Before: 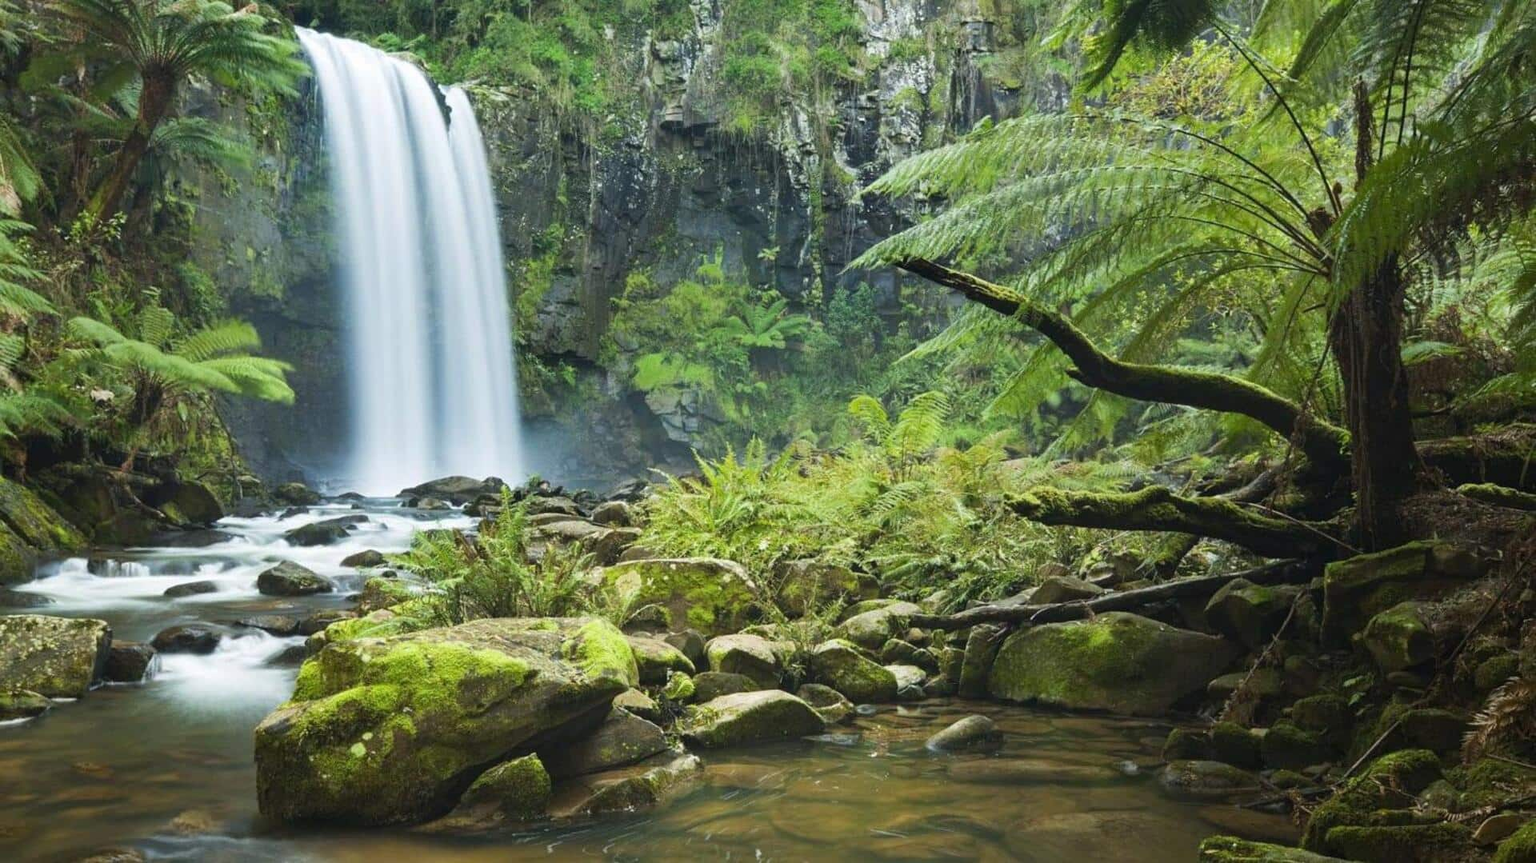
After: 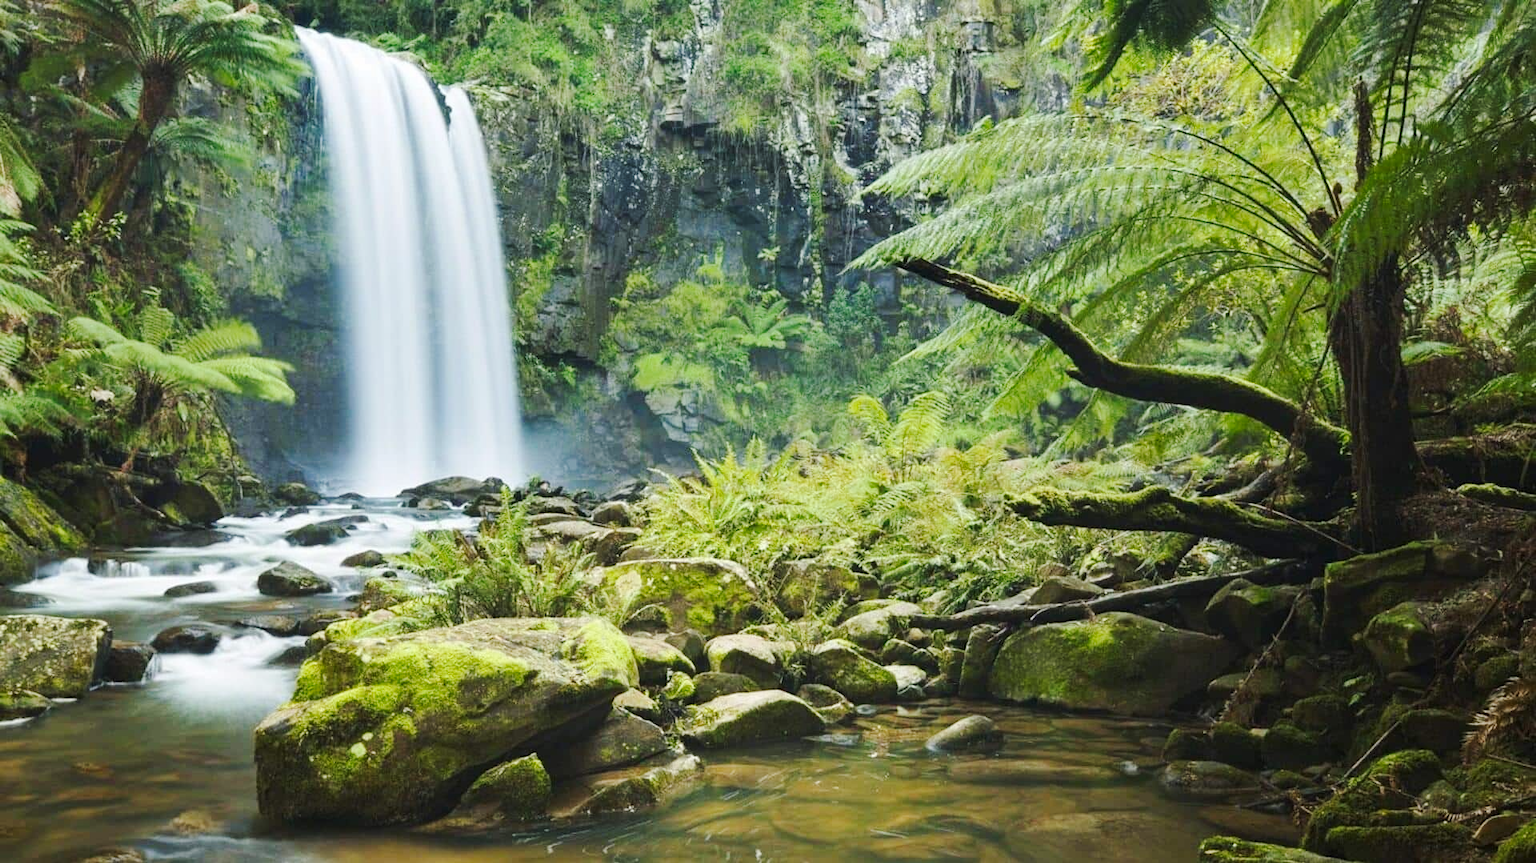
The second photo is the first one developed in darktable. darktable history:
tone curve: curves: ch0 [(0, 0) (0.239, 0.248) (0.508, 0.606) (0.828, 0.878) (1, 1)]; ch1 [(0, 0) (0.401, 0.42) (0.45, 0.464) (0.492, 0.498) (0.511, 0.507) (0.561, 0.549) (0.688, 0.726) (1, 1)]; ch2 [(0, 0) (0.411, 0.433) (0.5, 0.504) (0.545, 0.574) (1, 1)], preserve colors none
